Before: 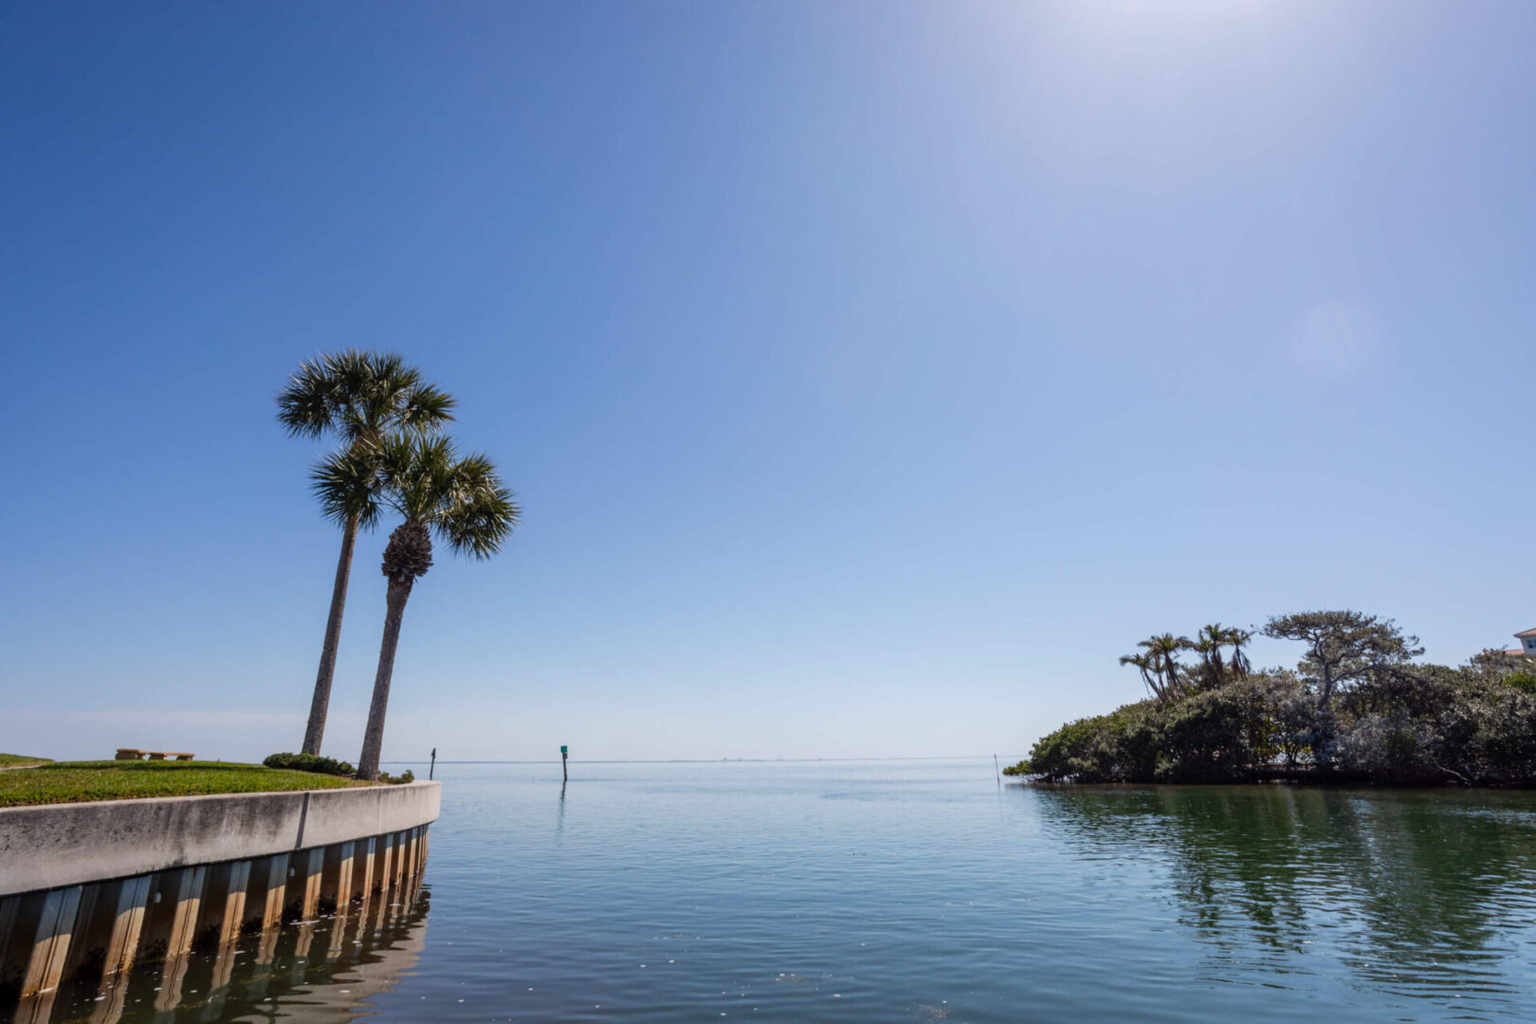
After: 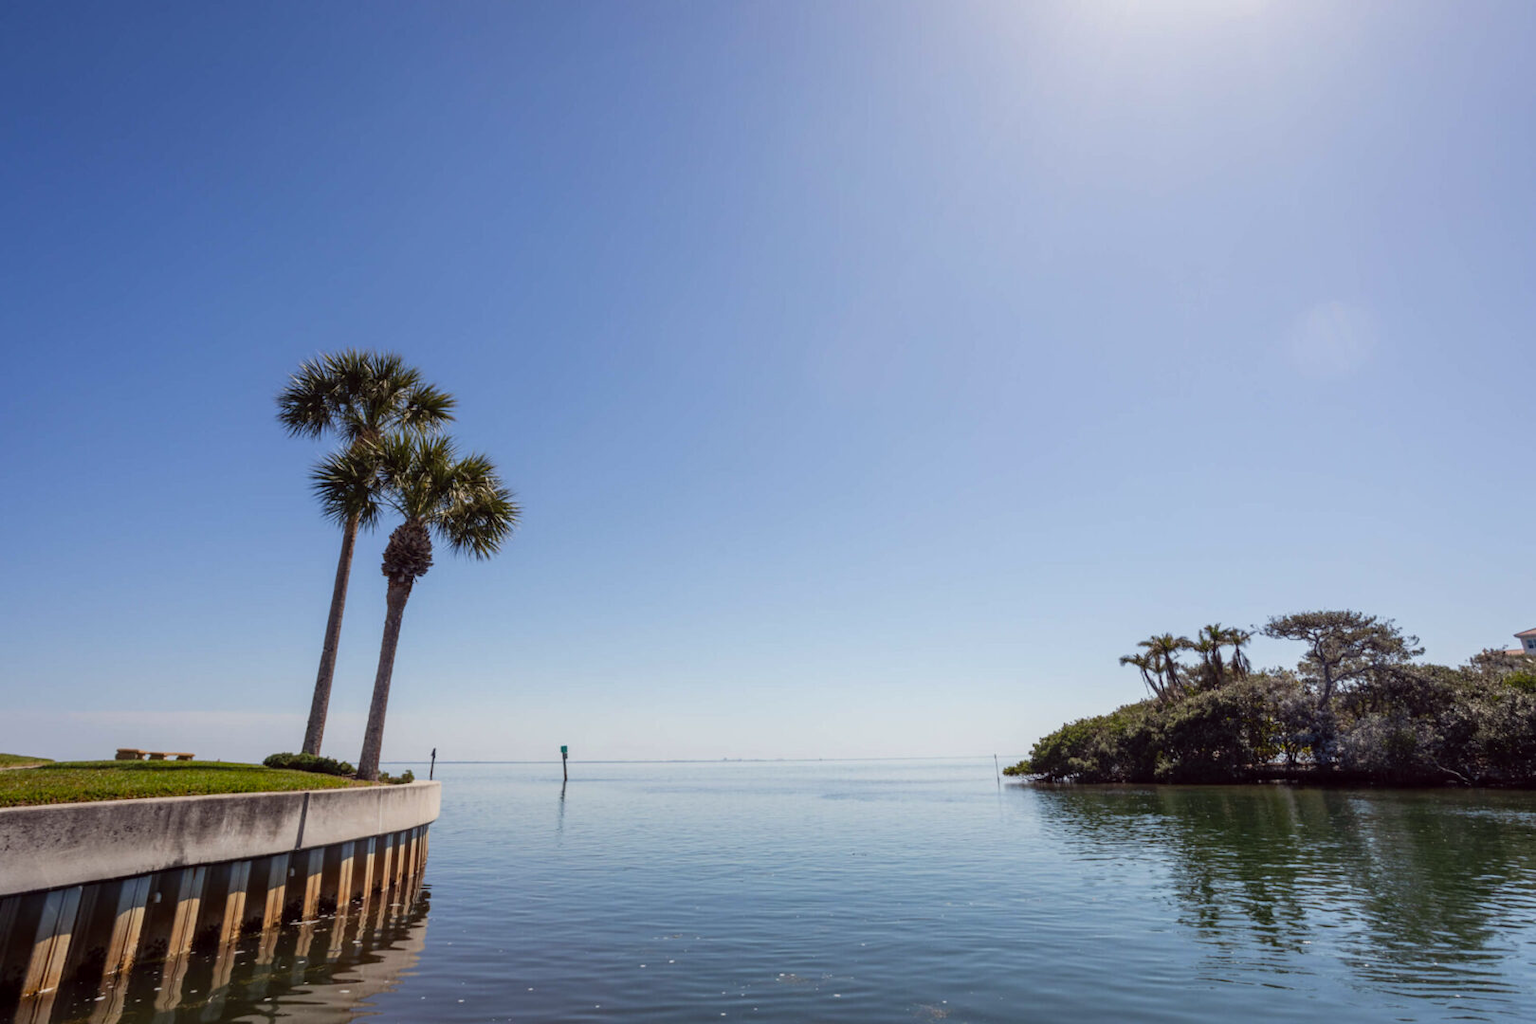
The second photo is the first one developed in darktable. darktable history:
color correction: highlights a* -1.13, highlights b* 4.64, shadows a* 3.51
